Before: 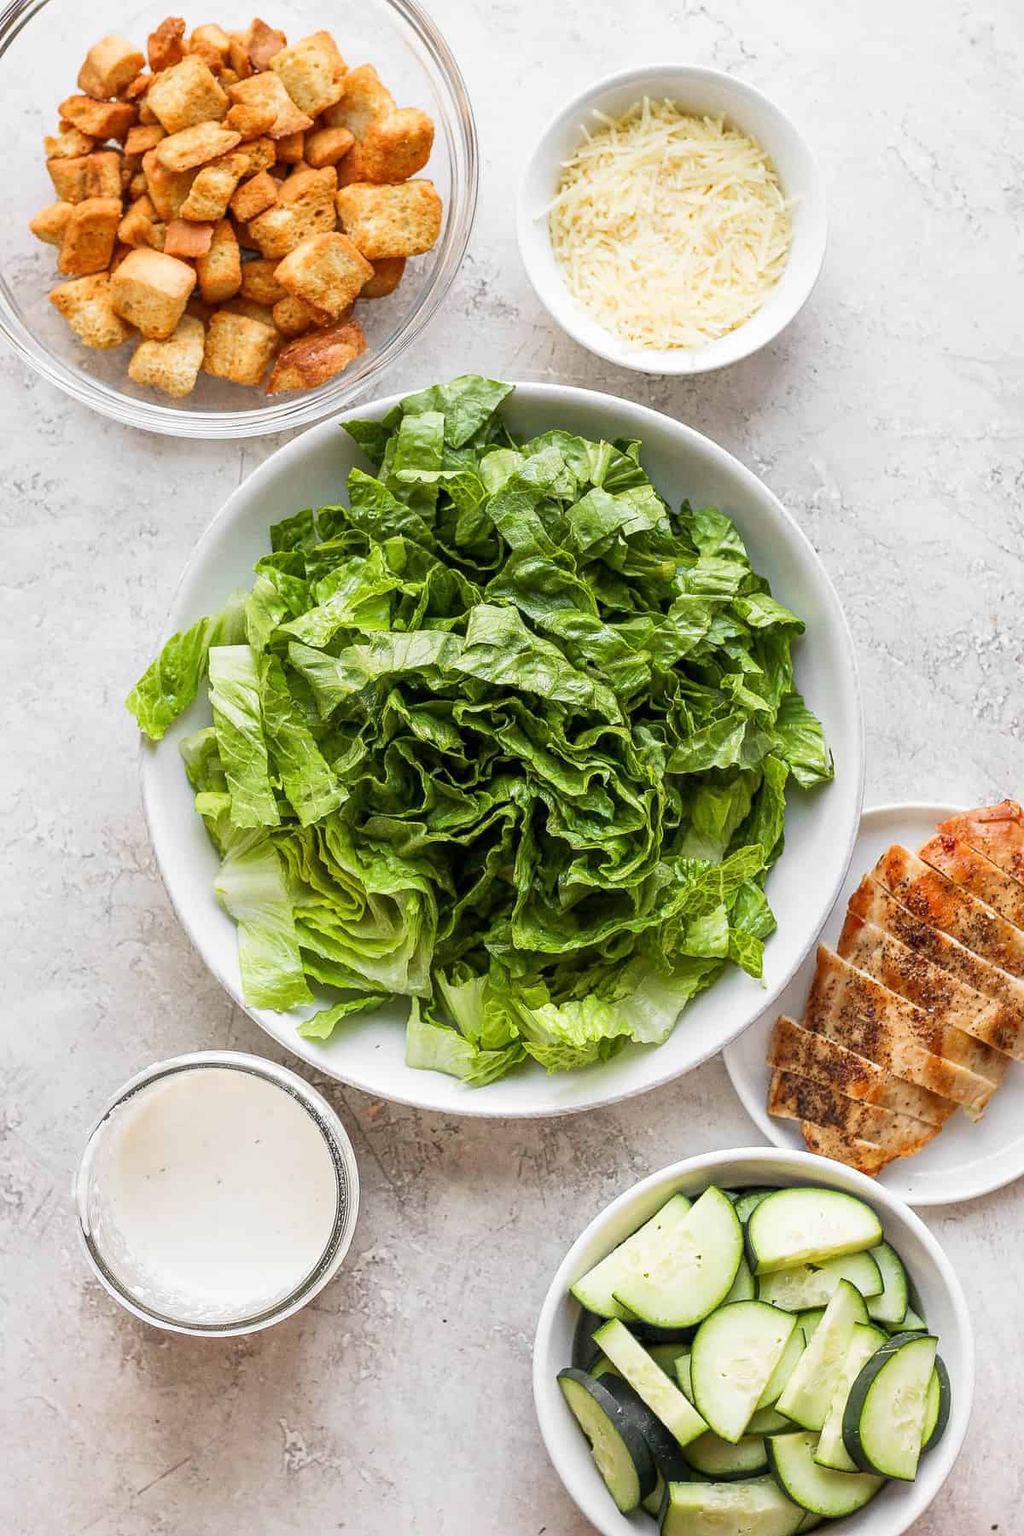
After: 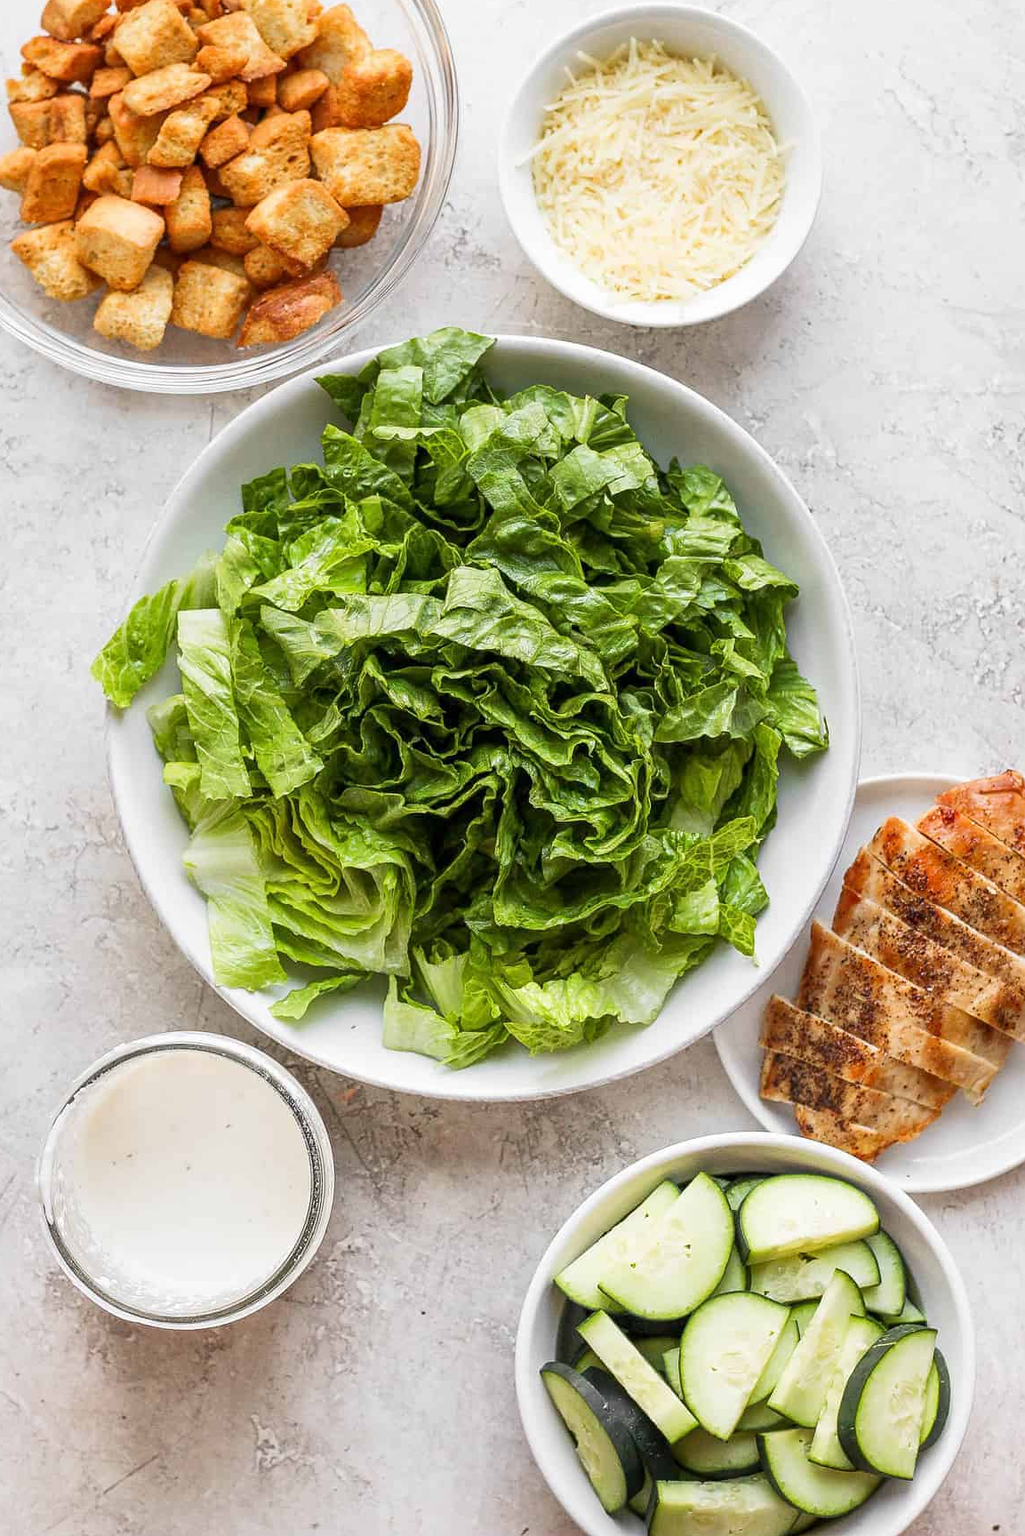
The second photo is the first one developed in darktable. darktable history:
crop and rotate: left 3.82%, top 3.986%
